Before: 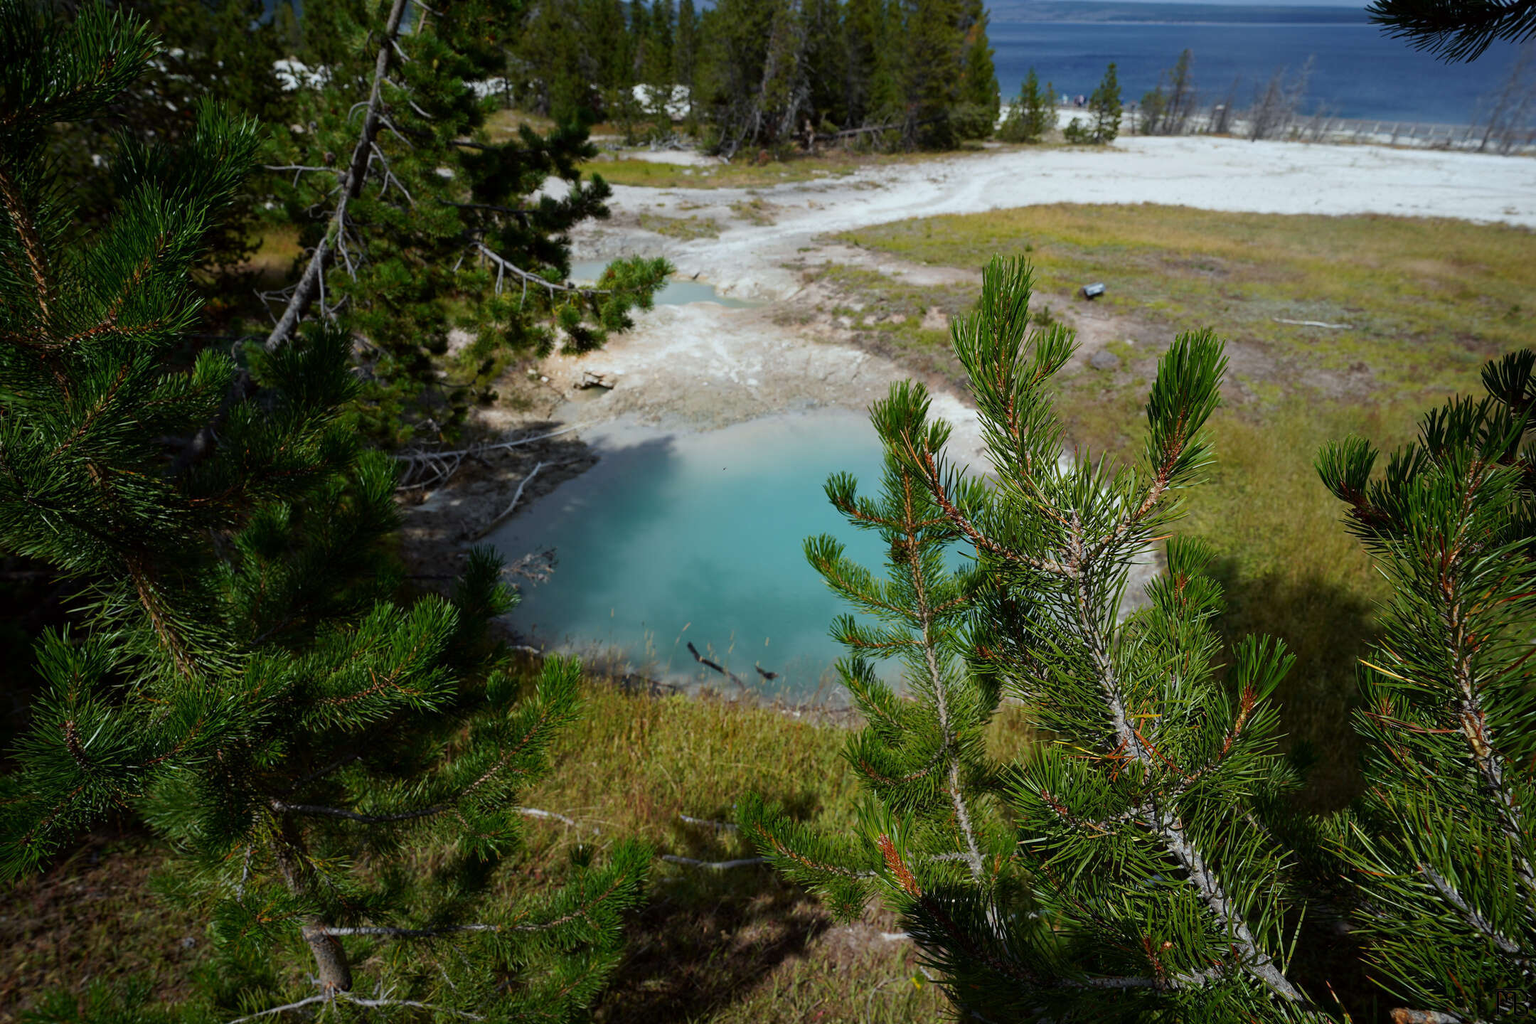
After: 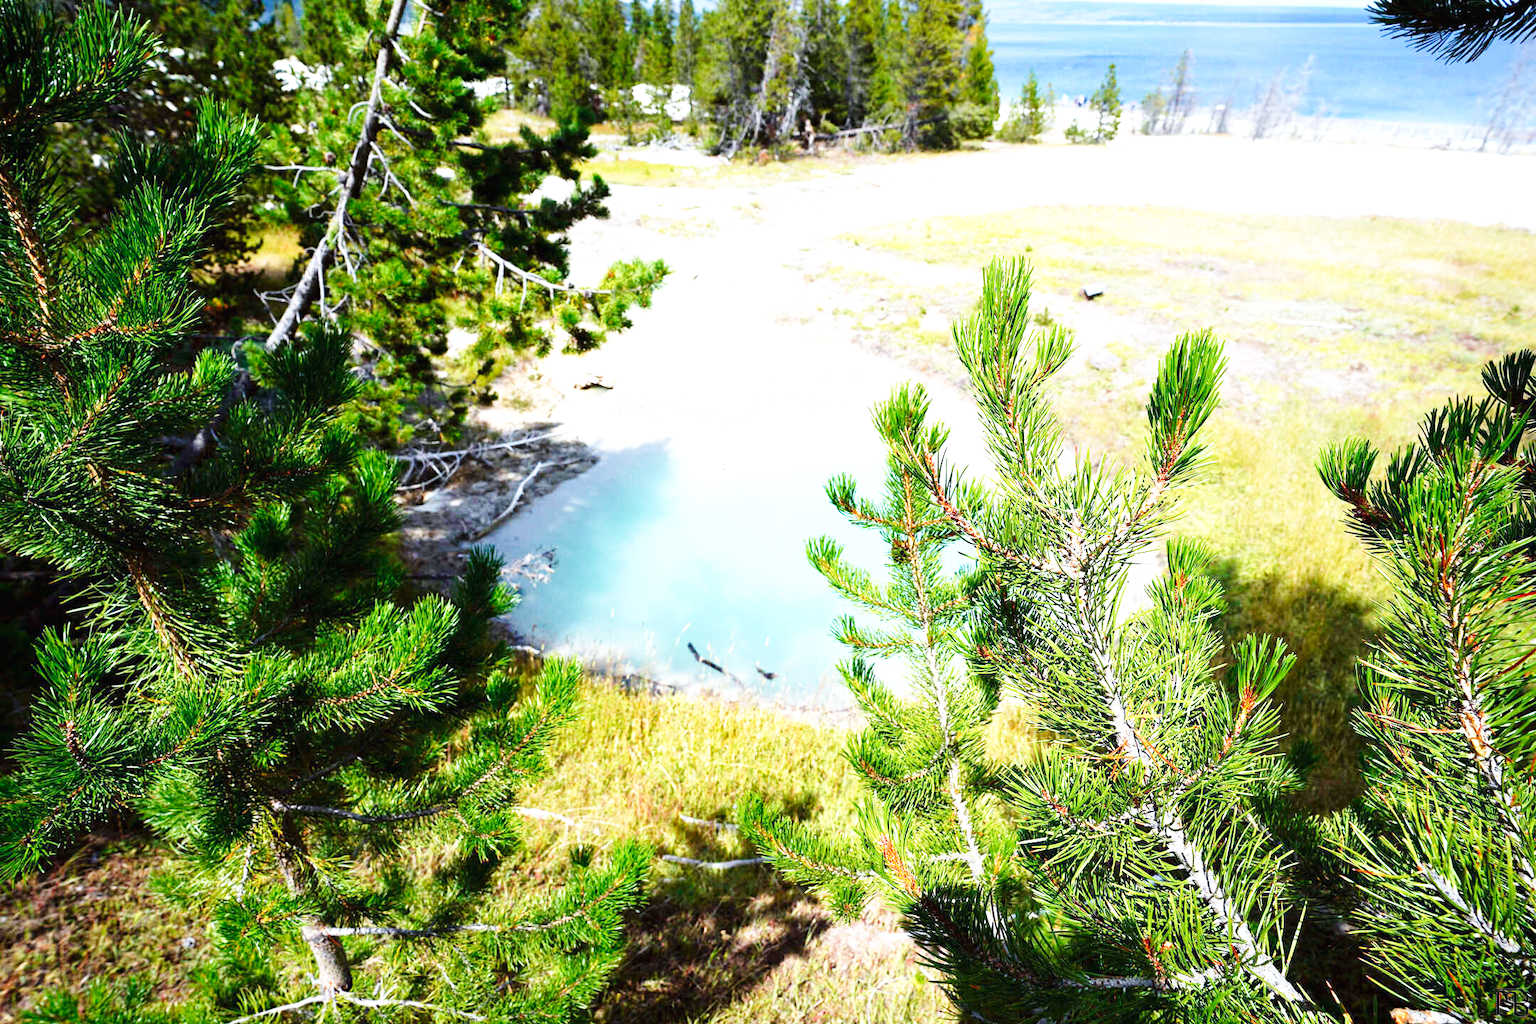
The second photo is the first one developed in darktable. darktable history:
exposure: black level correction 0, exposure 1.706 EV, compensate highlight preservation false
base curve: curves: ch0 [(0, 0.003) (0.001, 0.002) (0.006, 0.004) (0.02, 0.022) (0.048, 0.086) (0.094, 0.234) (0.162, 0.431) (0.258, 0.629) (0.385, 0.8) (0.548, 0.918) (0.751, 0.988) (1, 1)], preserve colors none
color calibration: illuminant as shot in camera, x 0.358, y 0.373, temperature 4628.91 K
